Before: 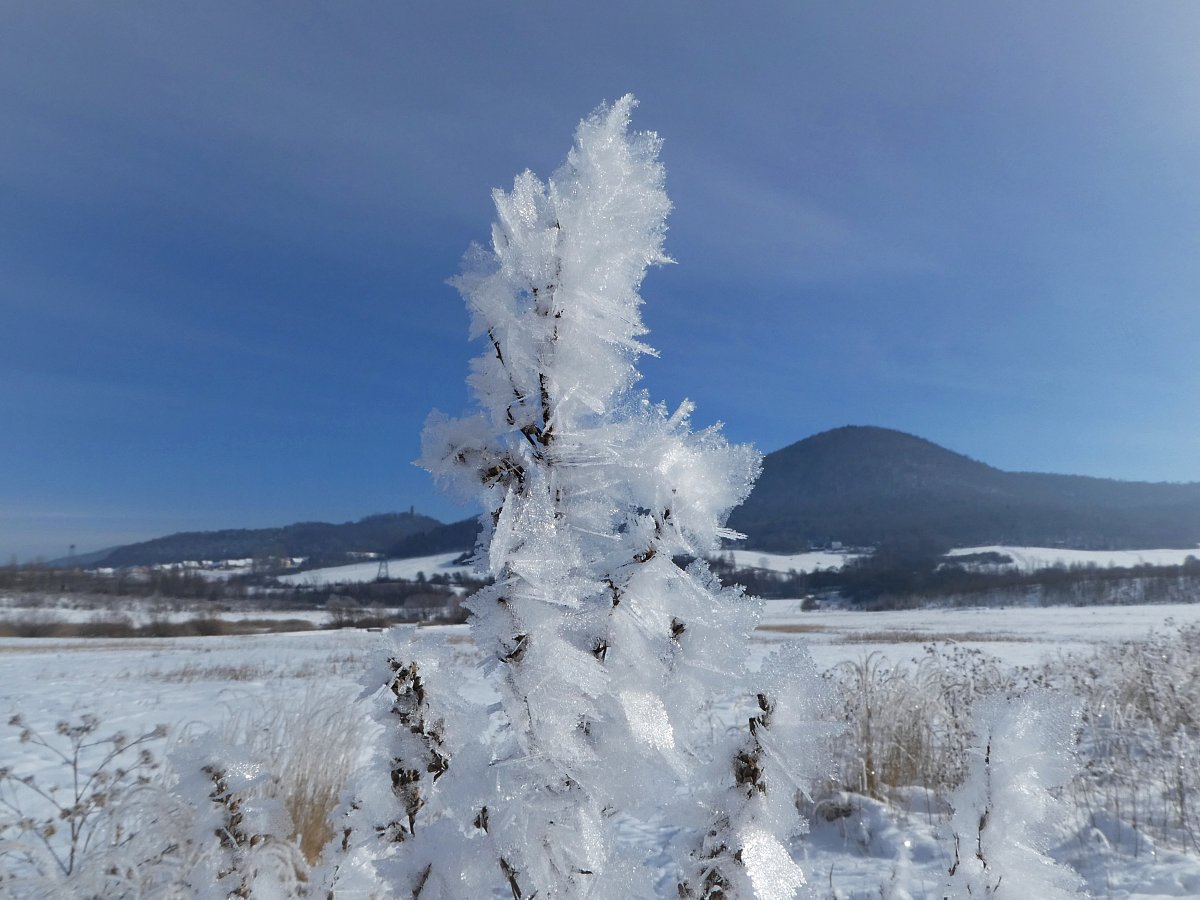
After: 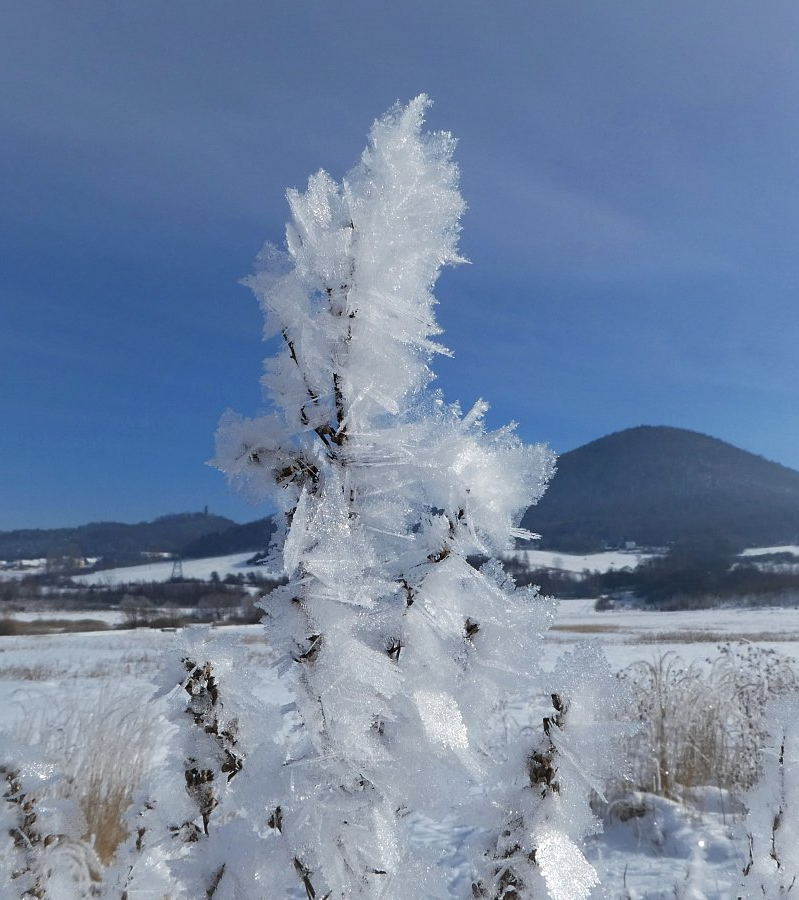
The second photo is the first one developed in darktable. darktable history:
crop: left 17.21%, right 16.163%
